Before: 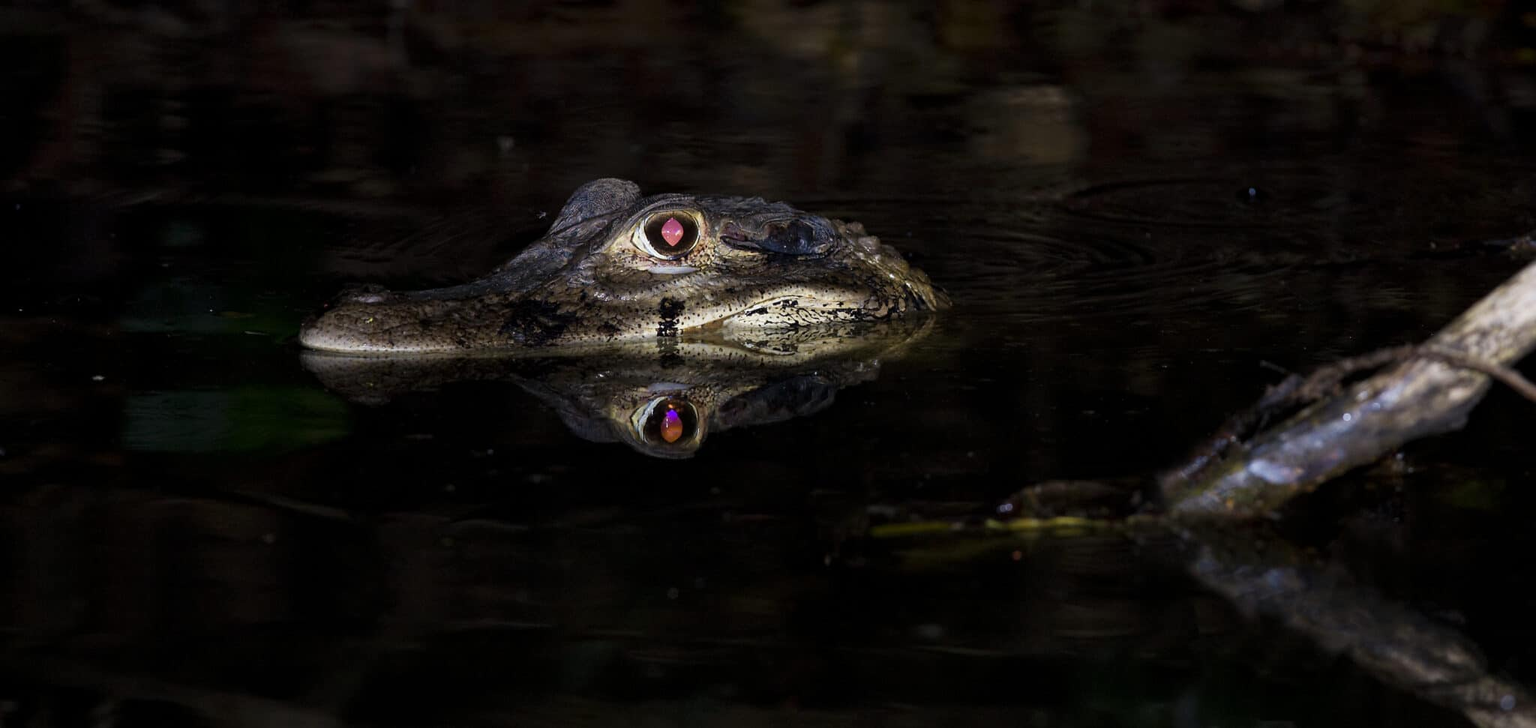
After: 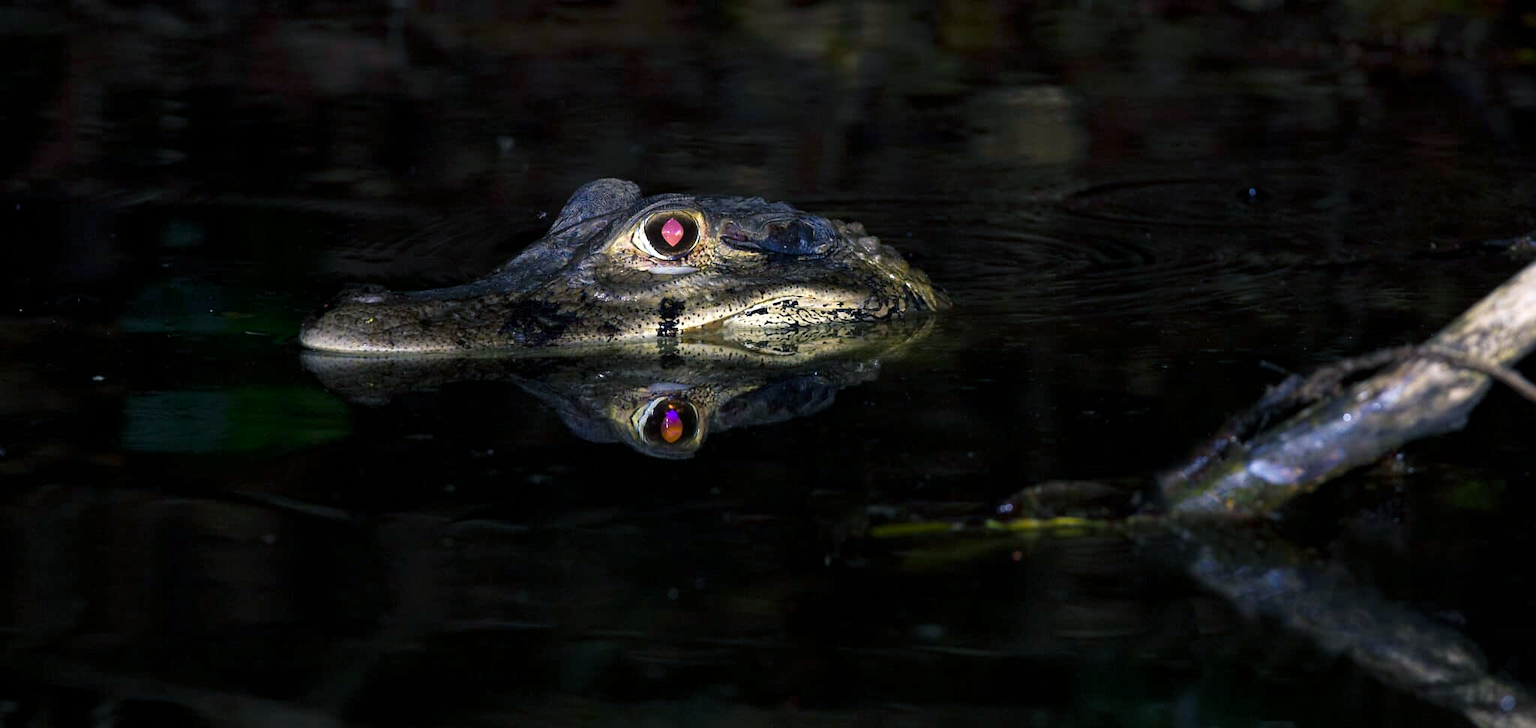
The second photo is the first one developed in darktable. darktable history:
color balance rgb: shadows lift › chroma 7.171%, shadows lift › hue 245.31°, perceptual saturation grading › global saturation 19.831%, perceptual brilliance grading › global brilliance 10.671%, global vibrance 9.92%
